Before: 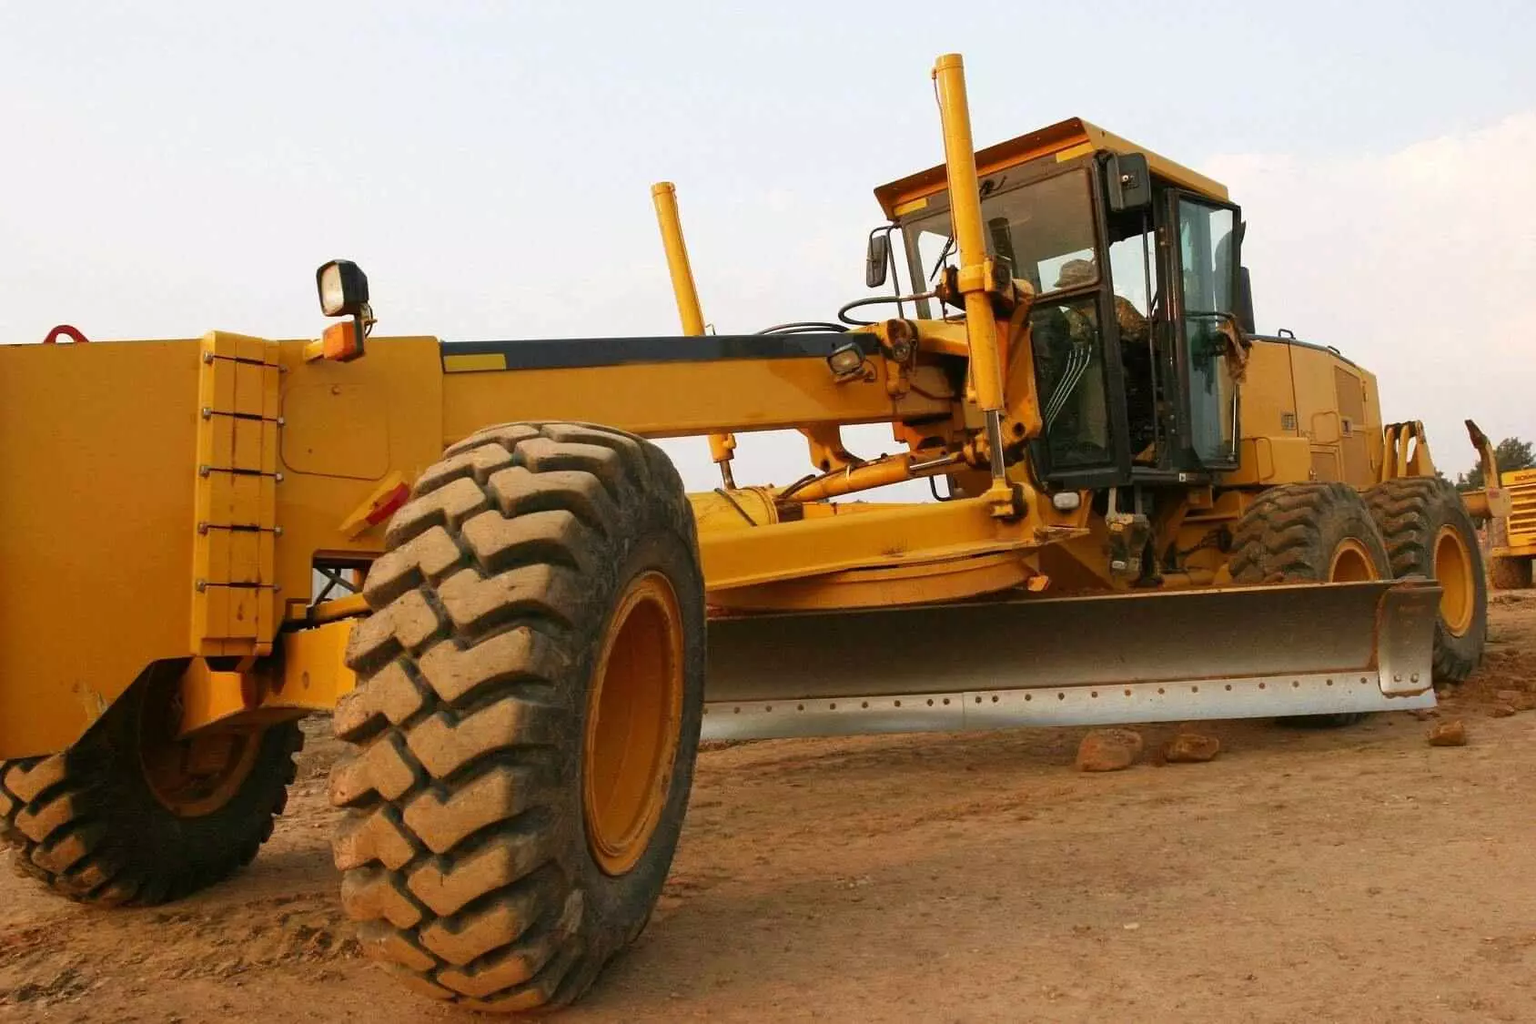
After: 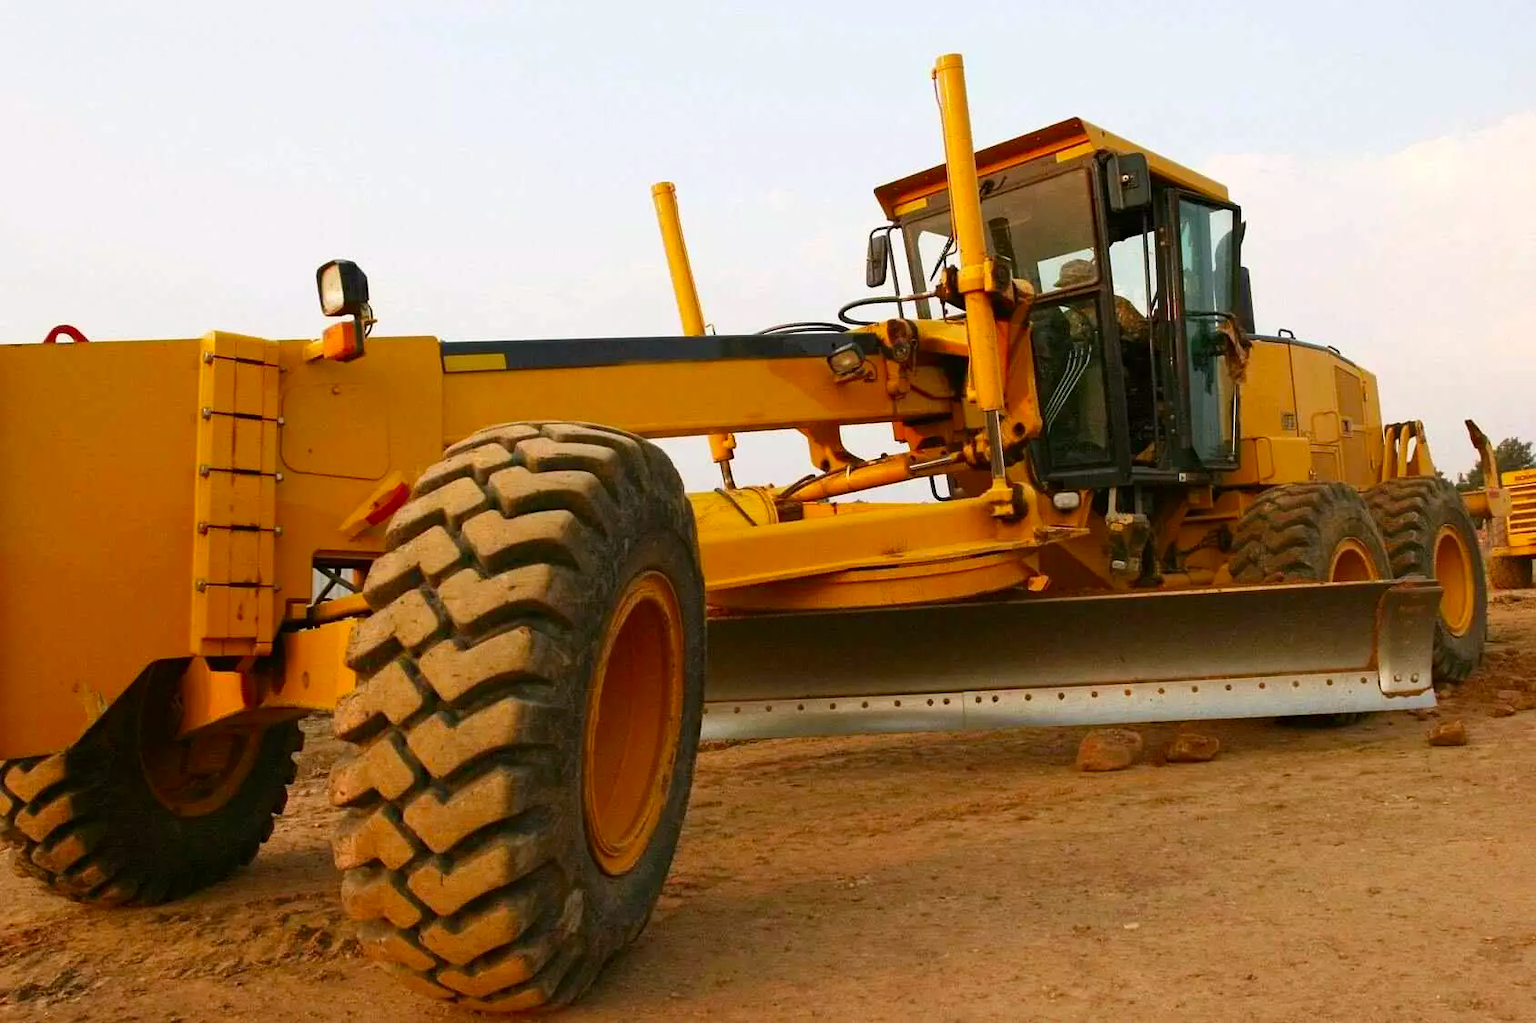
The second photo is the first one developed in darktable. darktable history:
contrast brightness saturation: contrast 0.08, saturation 0.2
haze removal: compatibility mode true, adaptive false
